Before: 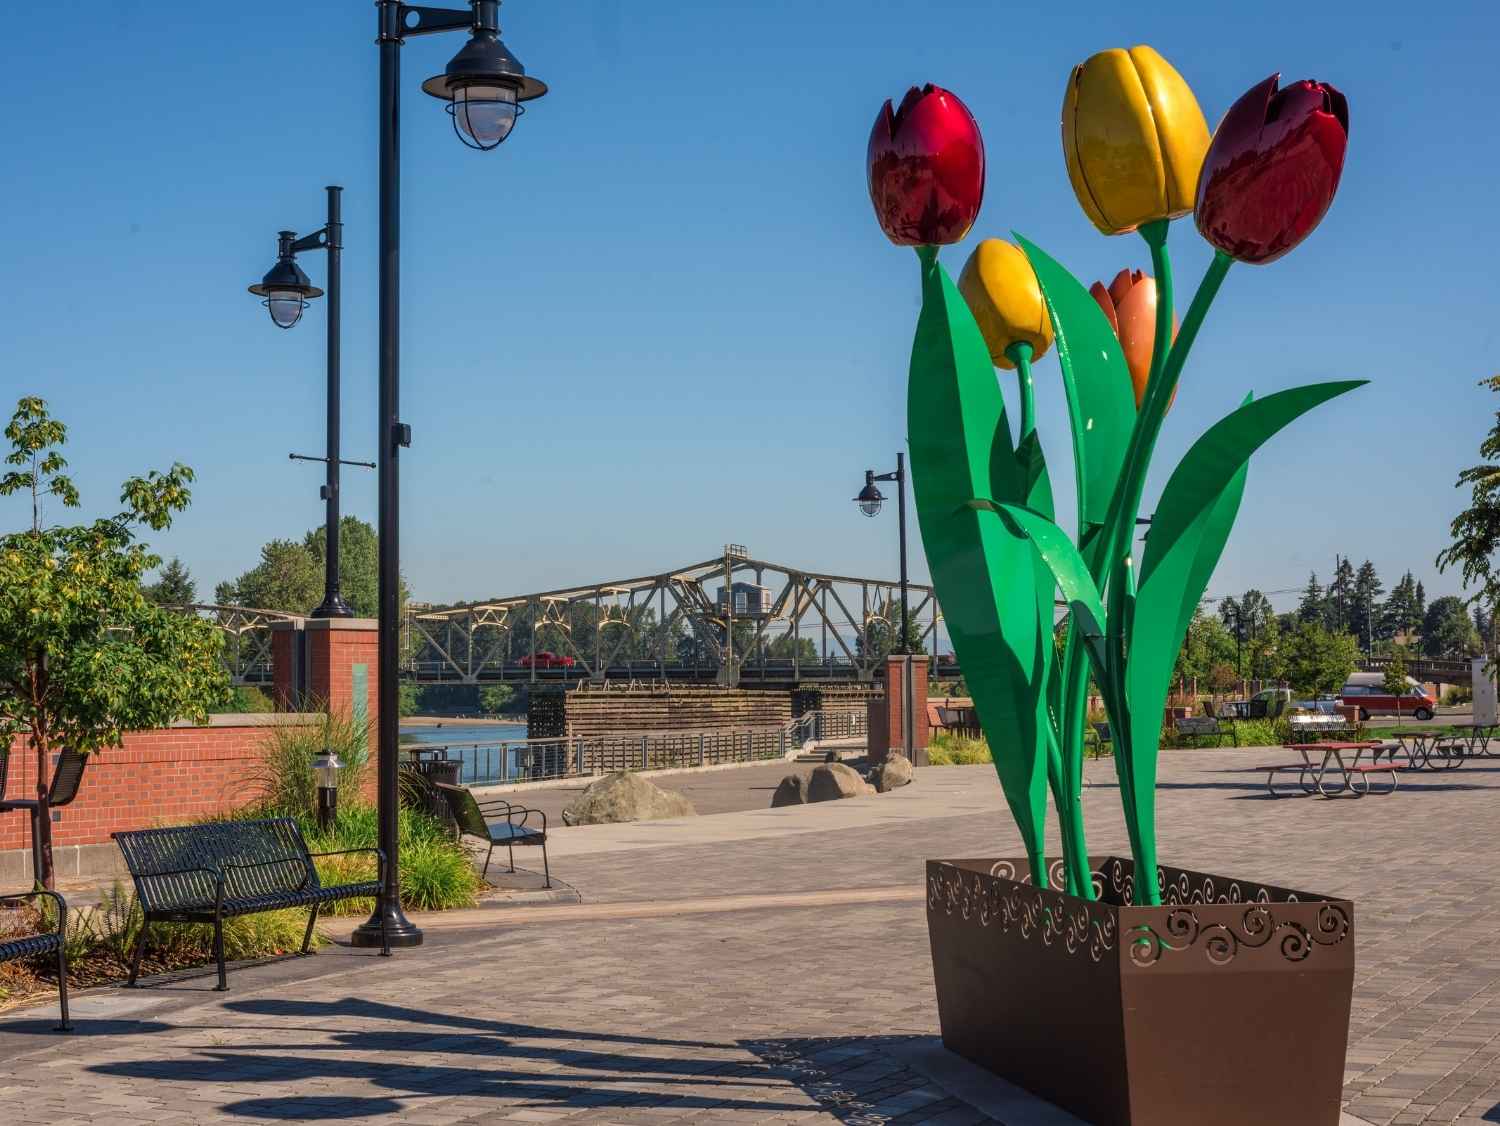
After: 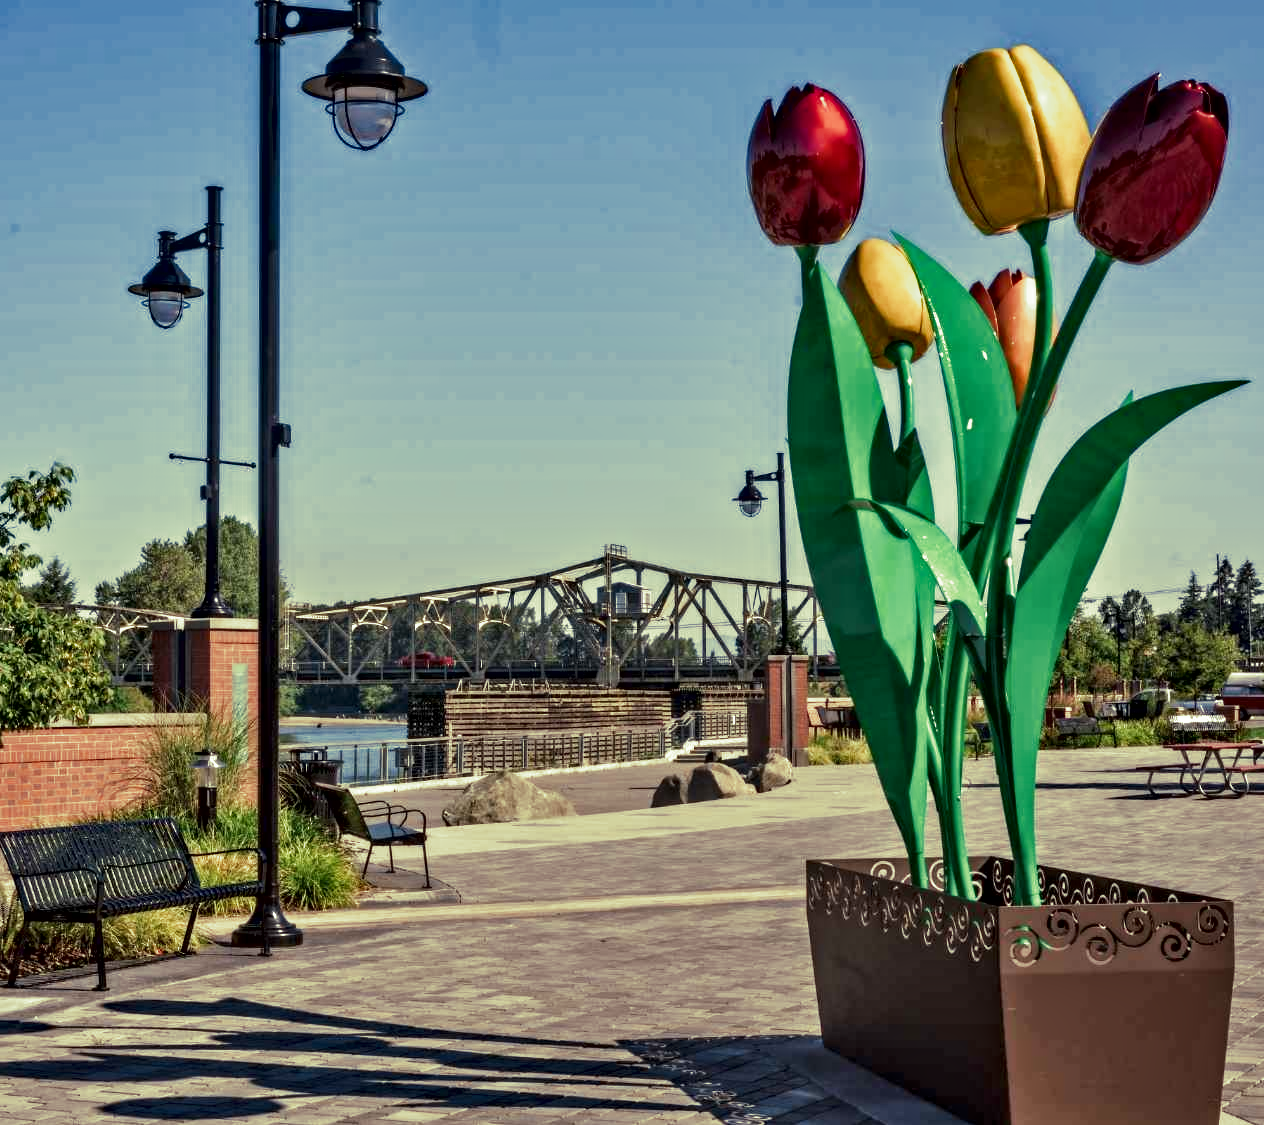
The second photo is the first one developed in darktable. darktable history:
crop: left 8.026%, right 7.374%
shadows and highlights: low approximation 0.01, soften with gaussian
split-toning: shadows › hue 290.82°, shadows › saturation 0.34, highlights › saturation 0.38, balance 0, compress 50%
contrast equalizer: y [[0.511, 0.558, 0.631, 0.632, 0.559, 0.512], [0.5 ×6], [0.507, 0.559, 0.627, 0.644, 0.647, 0.647], [0 ×6], [0 ×6]]
